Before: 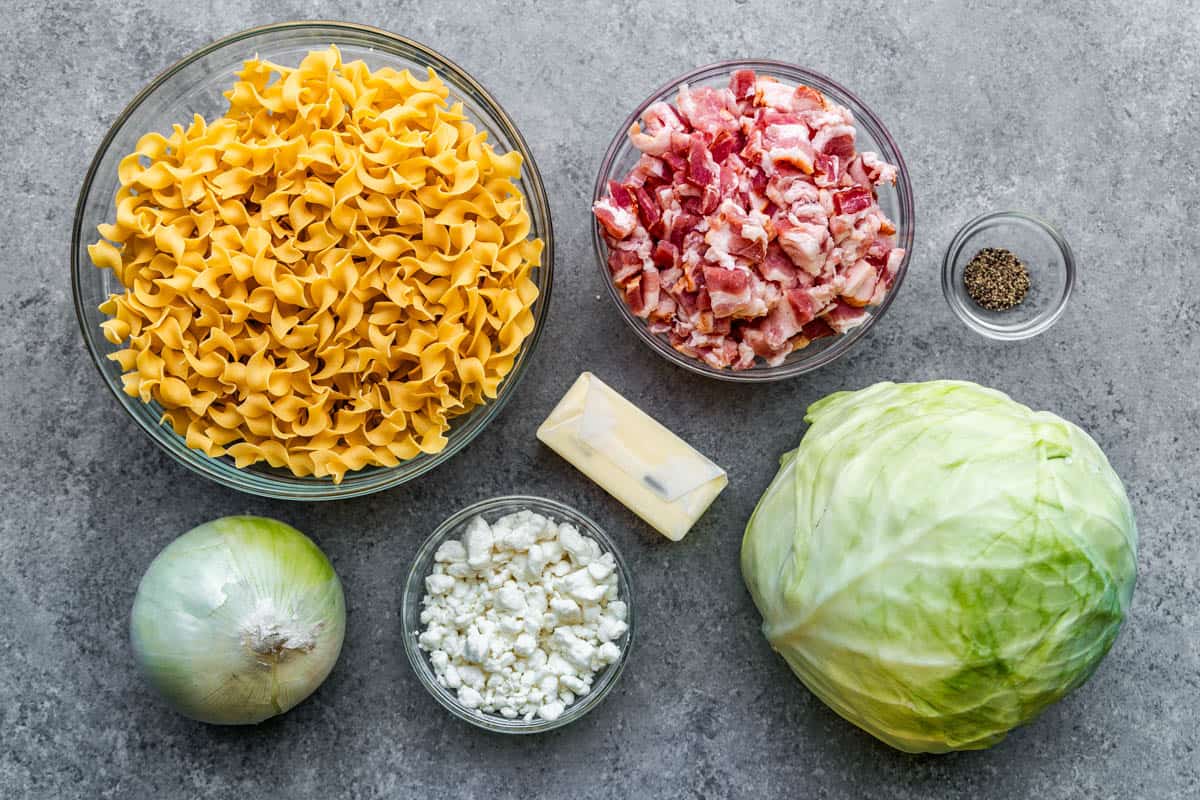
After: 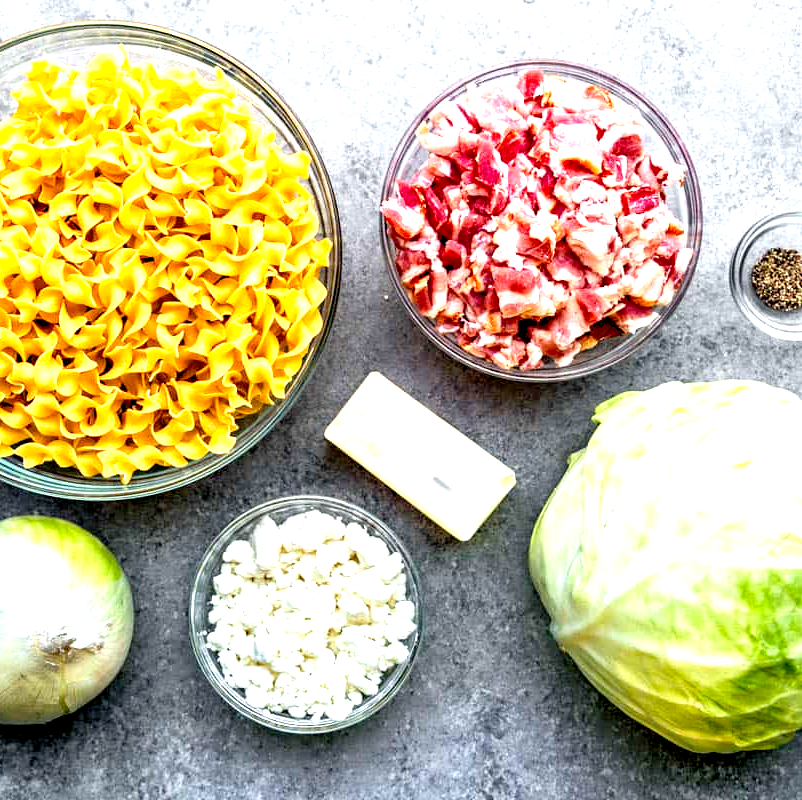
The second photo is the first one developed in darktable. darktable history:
crop and rotate: left 17.732%, right 15.423%
exposure: black level correction 0.01, exposure 0.014 EV, compensate highlight preservation false
levels: levels [0, 0.352, 0.703]
